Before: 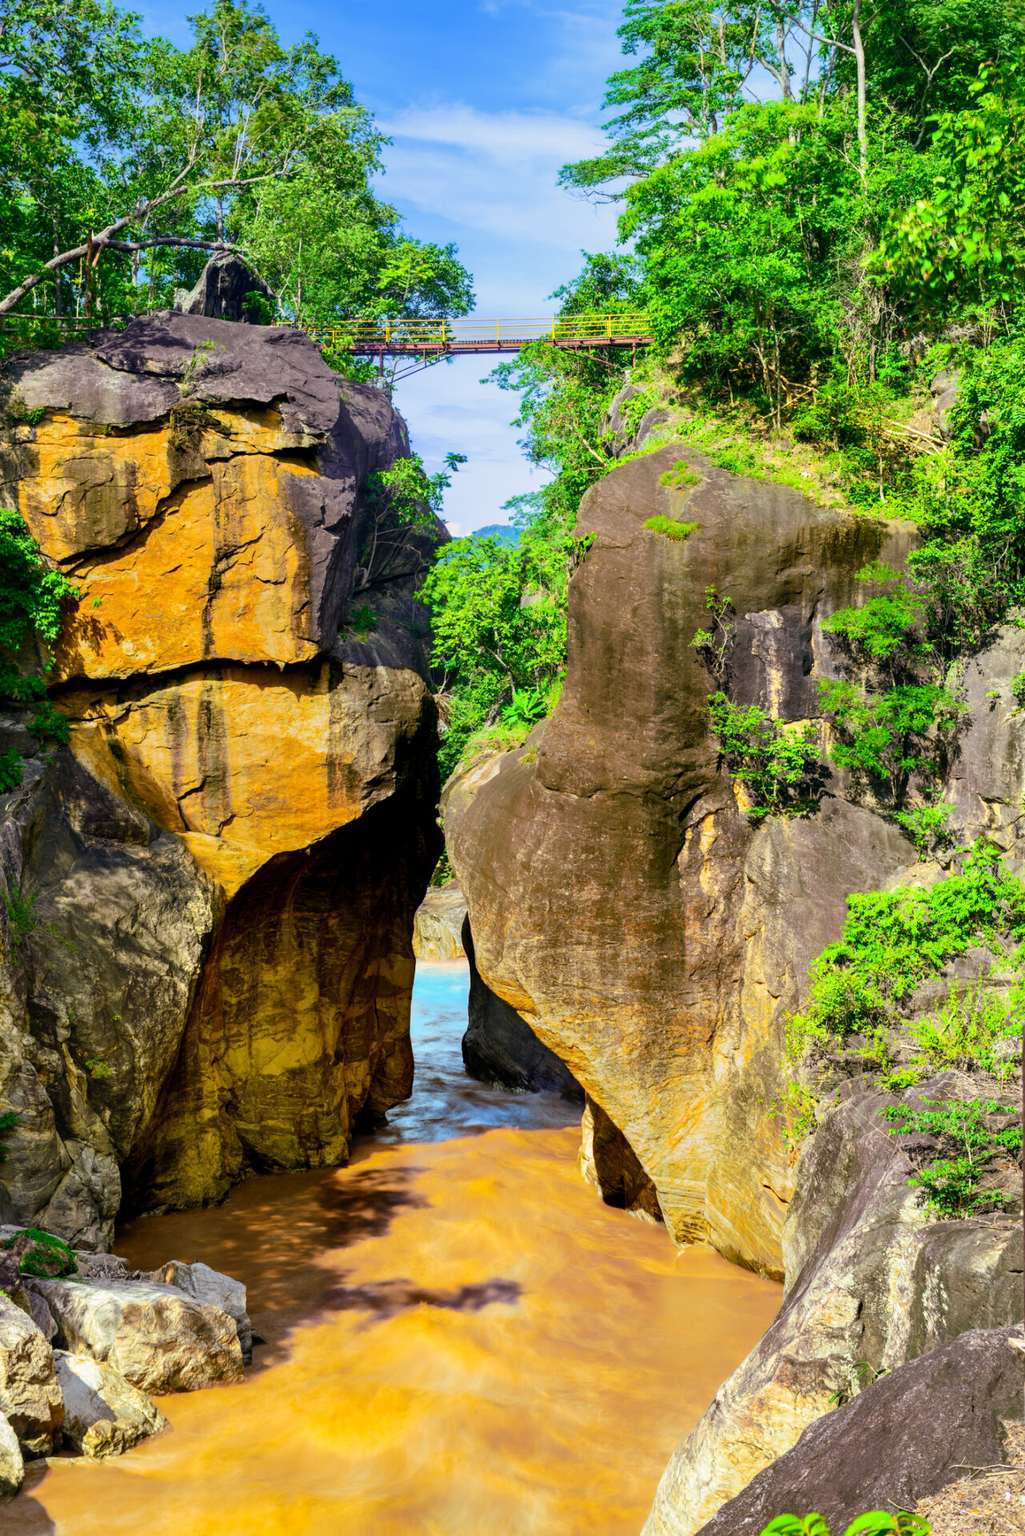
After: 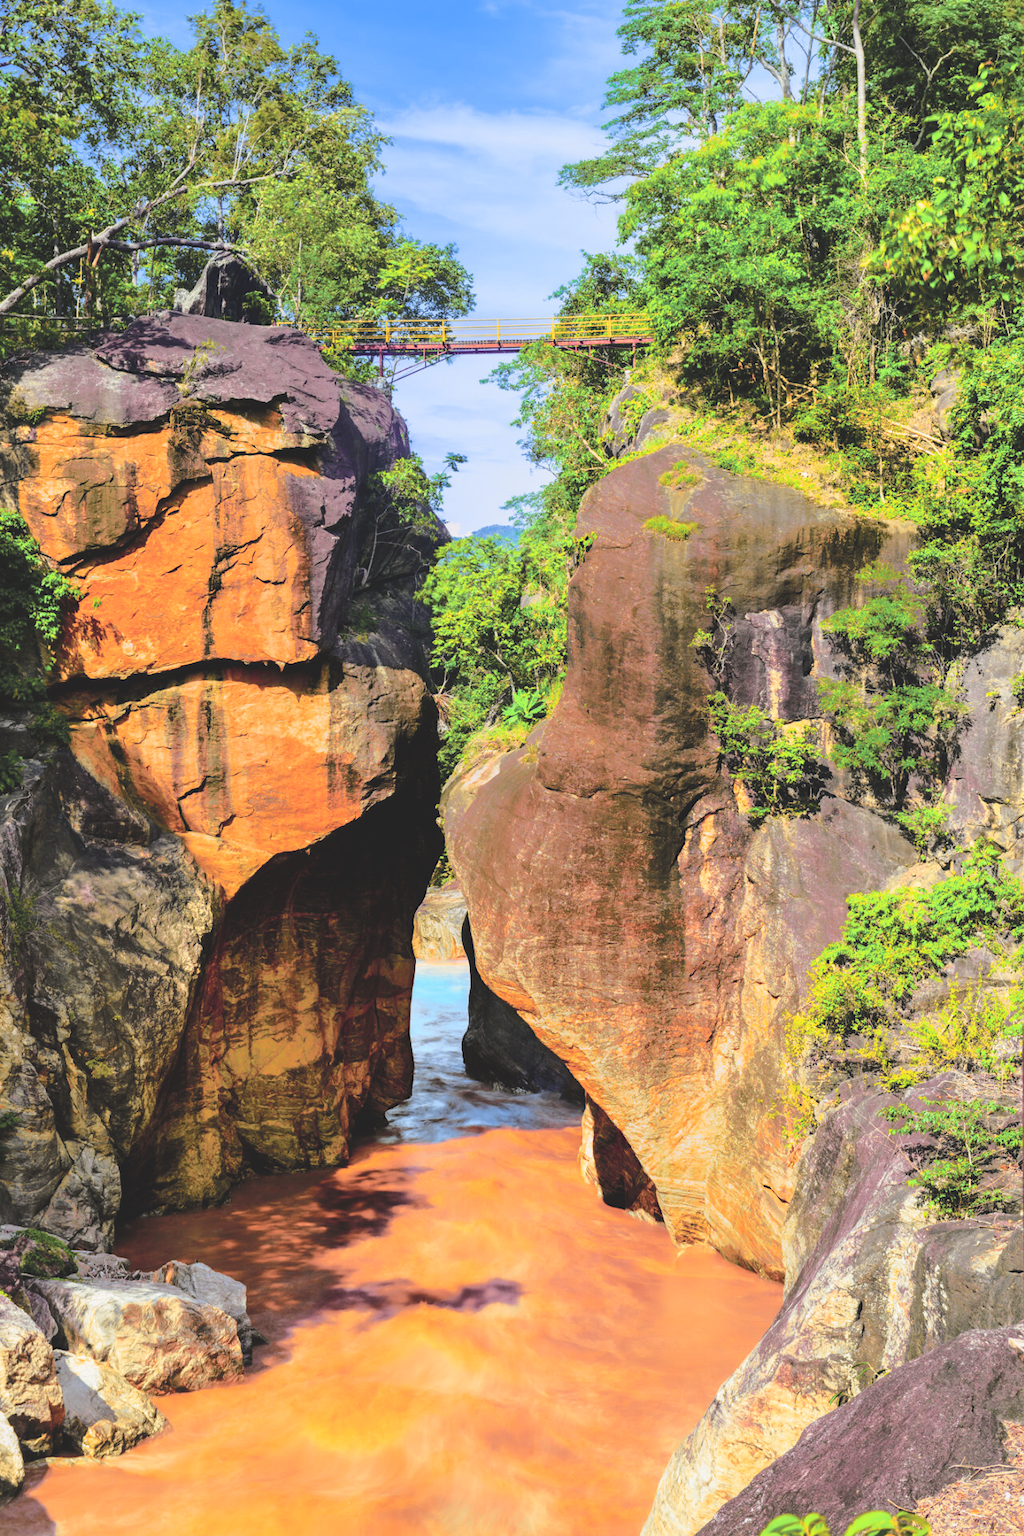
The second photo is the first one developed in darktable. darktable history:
exposure: black level correction -0.028, compensate highlight preservation false
color zones: curves: ch1 [(0.309, 0.524) (0.41, 0.329) (0.508, 0.509)]; ch2 [(0.25, 0.457) (0.75, 0.5)]
tone curve: curves: ch0 [(0, 0) (0.104, 0.061) (0.239, 0.201) (0.327, 0.317) (0.401, 0.443) (0.489, 0.566) (0.65, 0.68) (0.832, 0.858) (1, 0.977)]; ch1 [(0, 0) (0.161, 0.092) (0.35, 0.33) (0.379, 0.401) (0.447, 0.476) (0.495, 0.499) (0.515, 0.518) (0.534, 0.557) (0.602, 0.625) (0.712, 0.706) (1, 1)]; ch2 [(0, 0) (0.359, 0.372) (0.437, 0.437) (0.502, 0.501) (0.55, 0.534) (0.592, 0.601) (0.647, 0.64) (1, 1)], color space Lab, independent channels, preserve colors none
